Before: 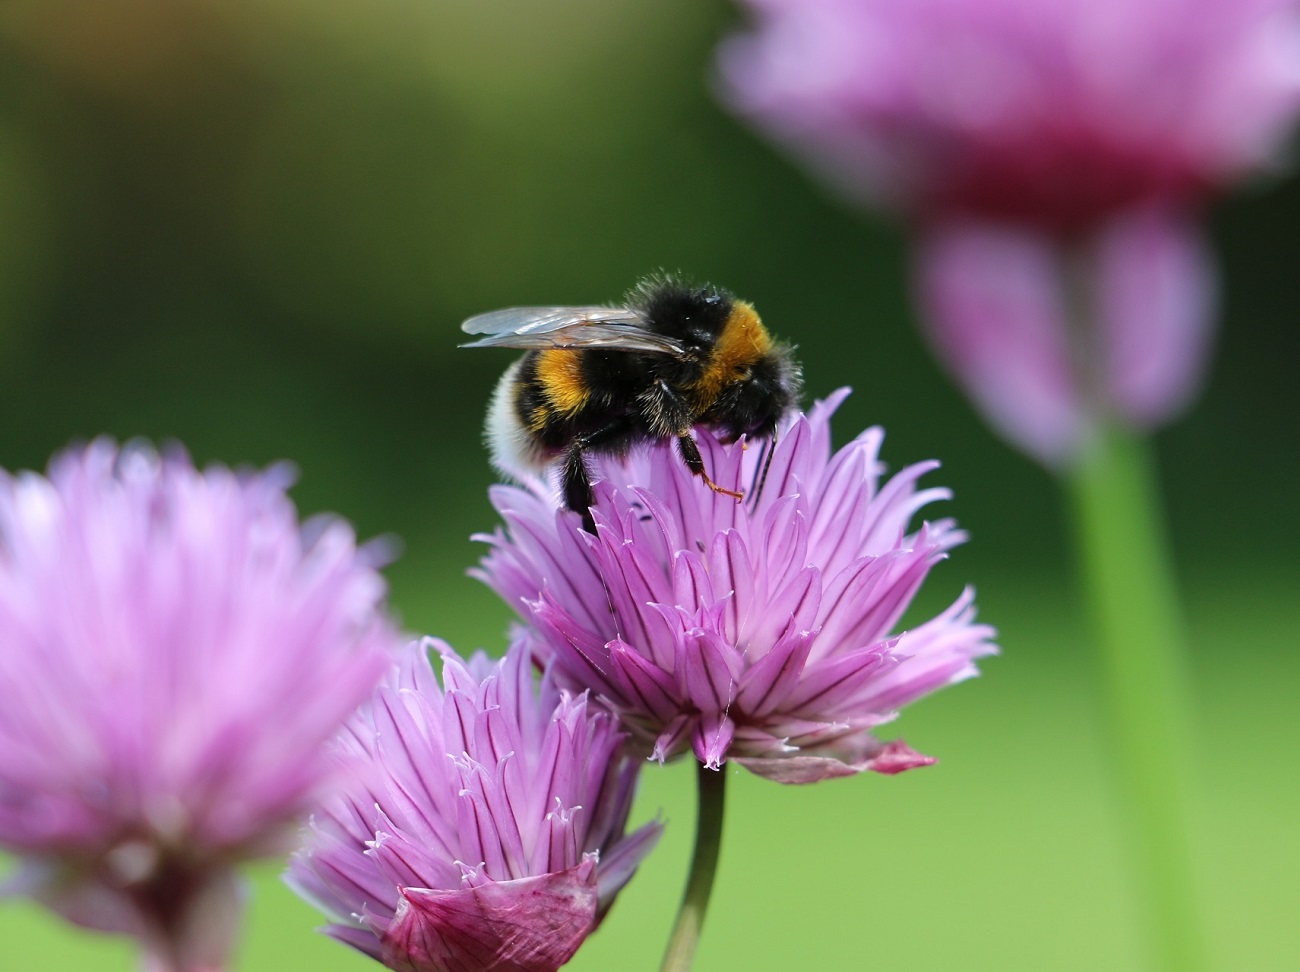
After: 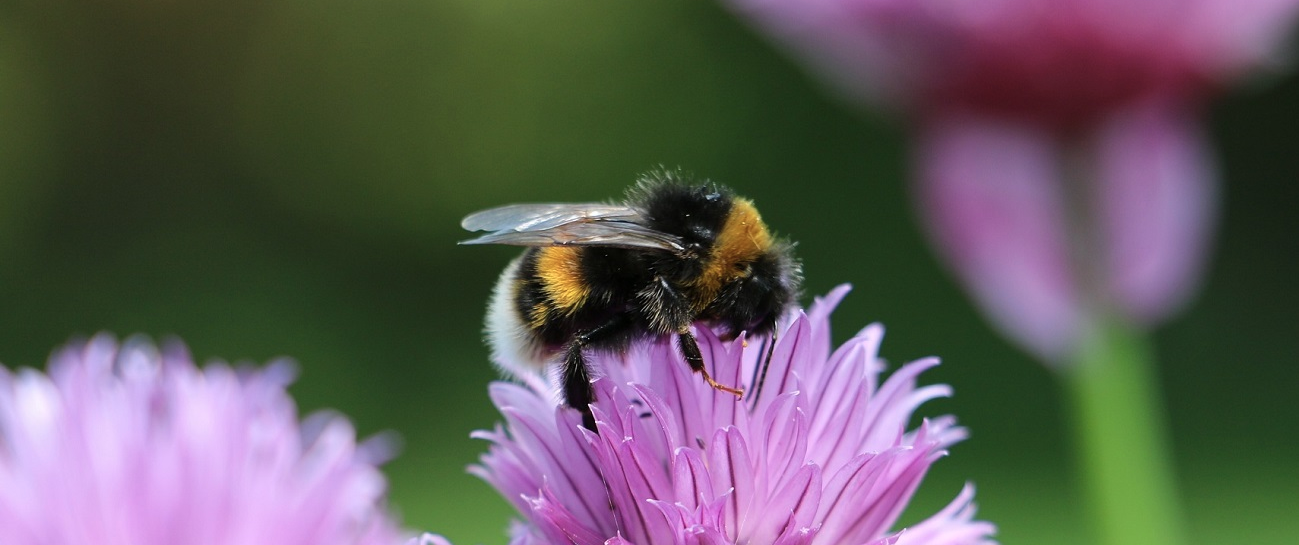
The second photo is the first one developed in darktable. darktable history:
crop and rotate: top 10.605%, bottom 33.274%
color zones: curves: ch0 [(0, 0.558) (0.143, 0.559) (0.286, 0.529) (0.429, 0.505) (0.571, 0.5) (0.714, 0.5) (0.857, 0.5) (1, 0.558)]; ch1 [(0, 0.469) (0.01, 0.469) (0.12, 0.446) (0.248, 0.469) (0.5, 0.5) (0.748, 0.5) (0.99, 0.469) (1, 0.469)]
